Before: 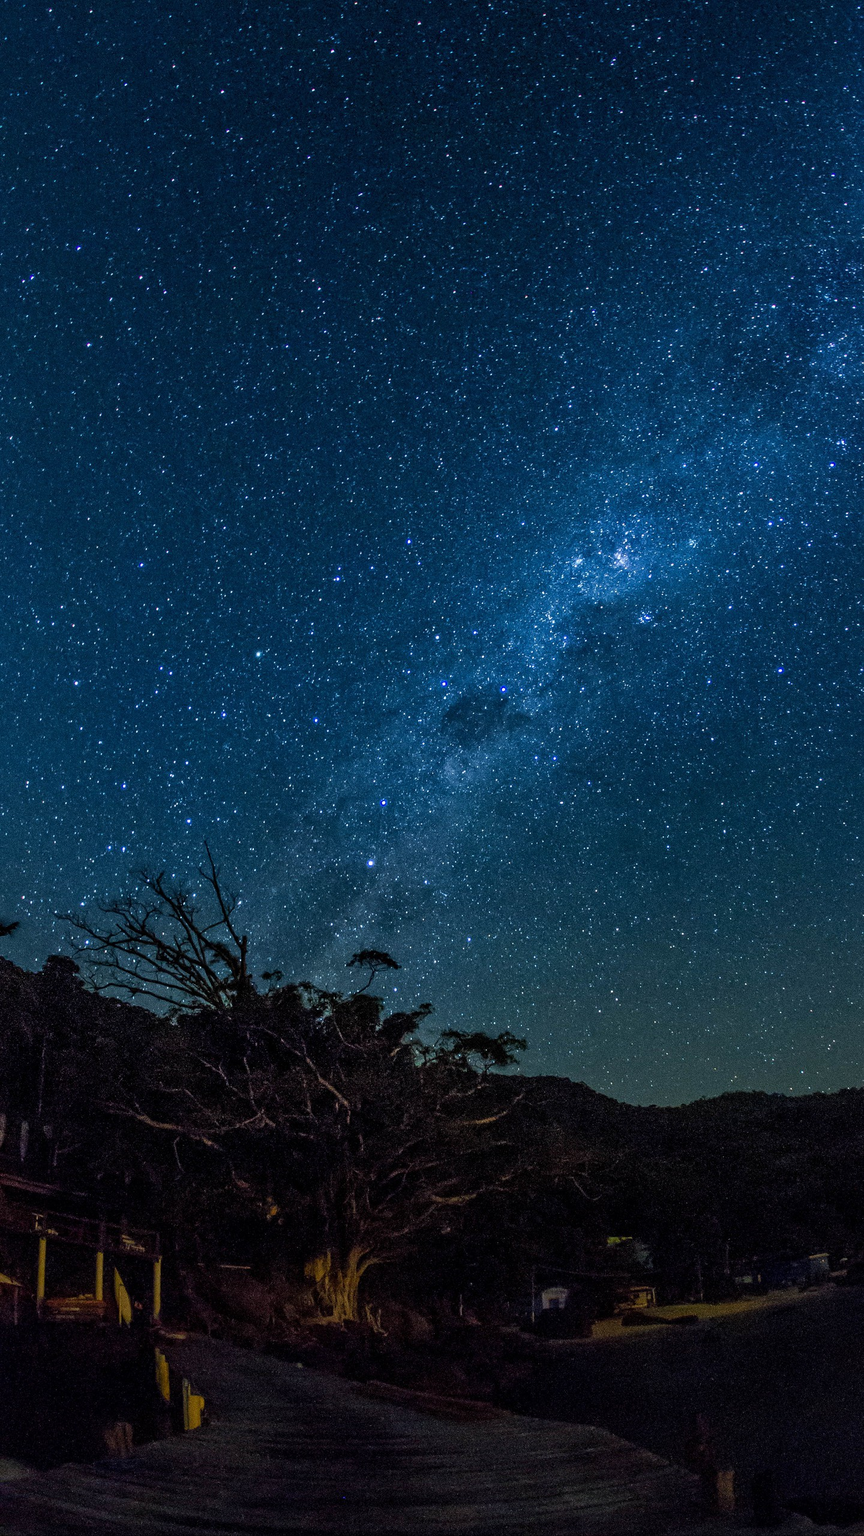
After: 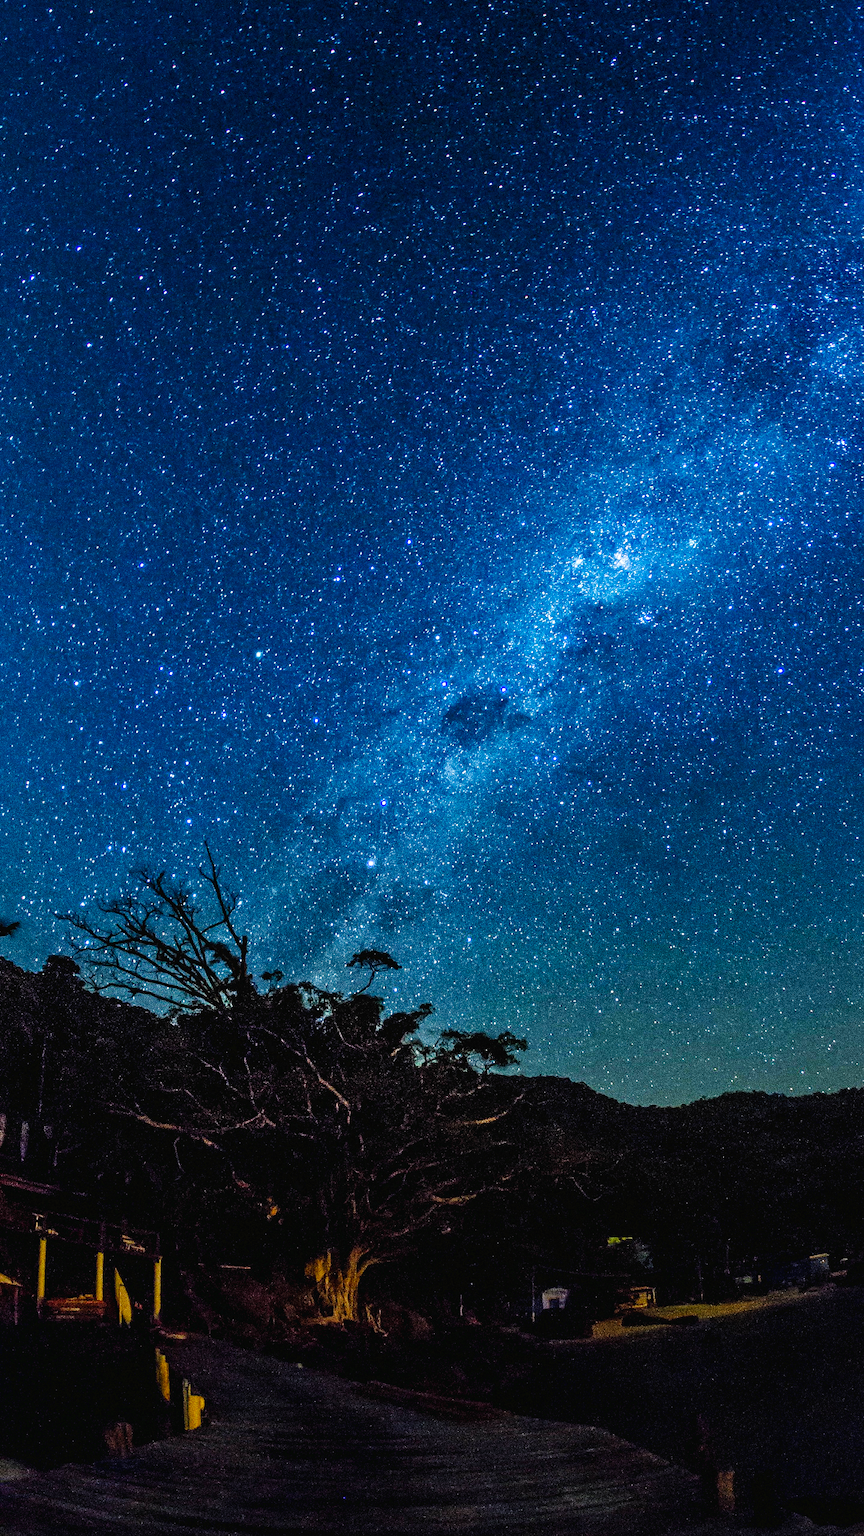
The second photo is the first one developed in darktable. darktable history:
tone equalizer: mask exposure compensation -0.512 EV
base curve: curves: ch0 [(0, 0.003) (0.001, 0.002) (0.006, 0.004) (0.02, 0.022) (0.048, 0.086) (0.094, 0.234) (0.162, 0.431) (0.258, 0.629) (0.385, 0.8) (0.548, 0.918) (0.751, 0.988) (1, 1)], preserve colors none
